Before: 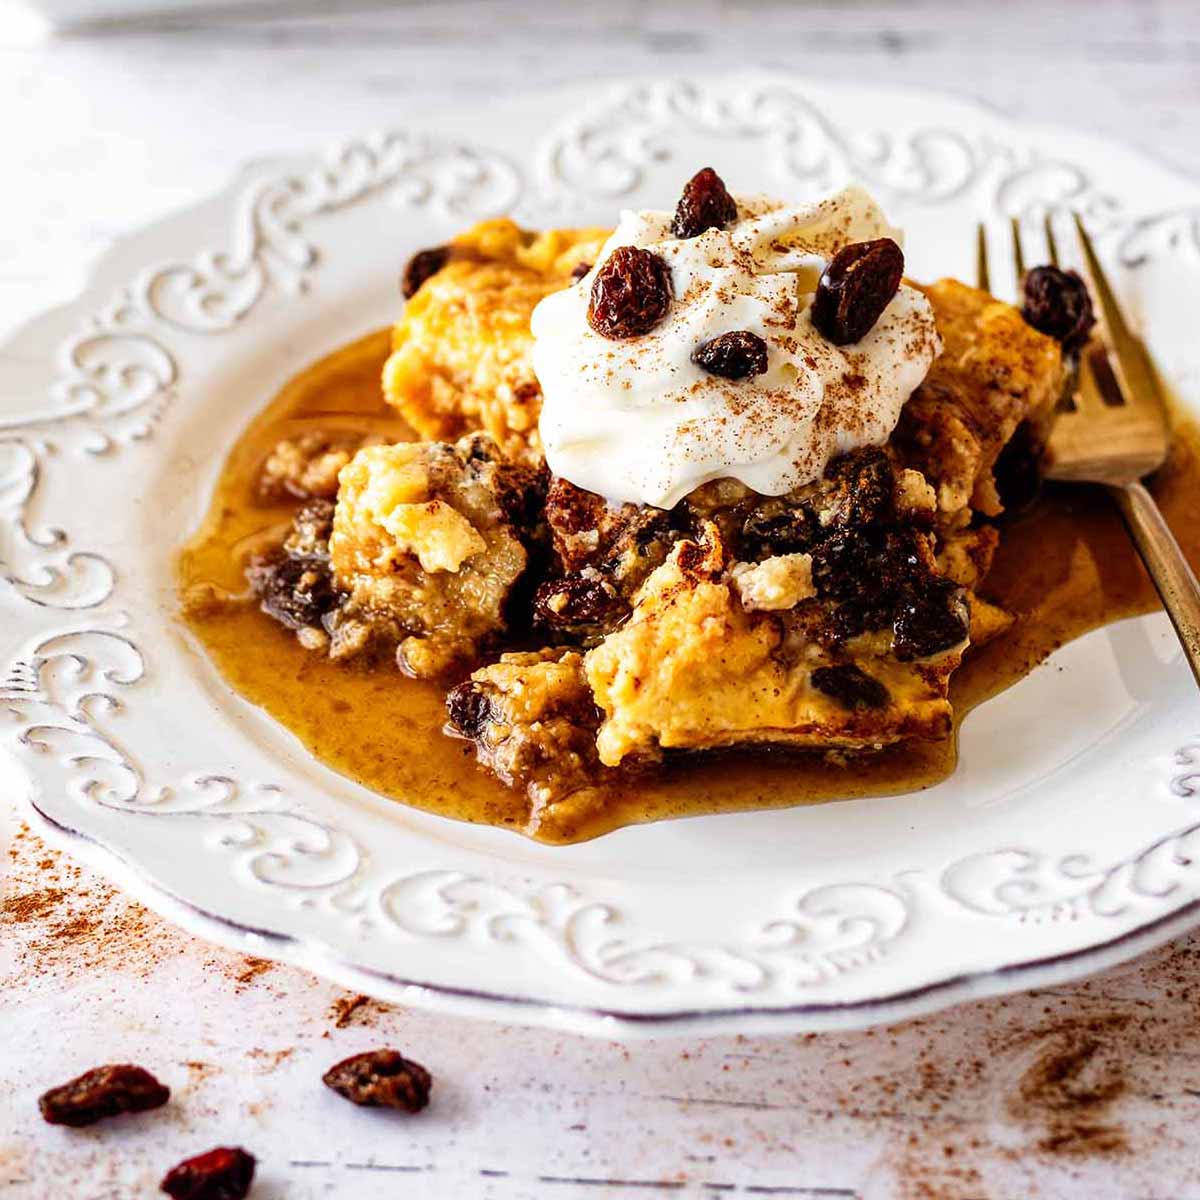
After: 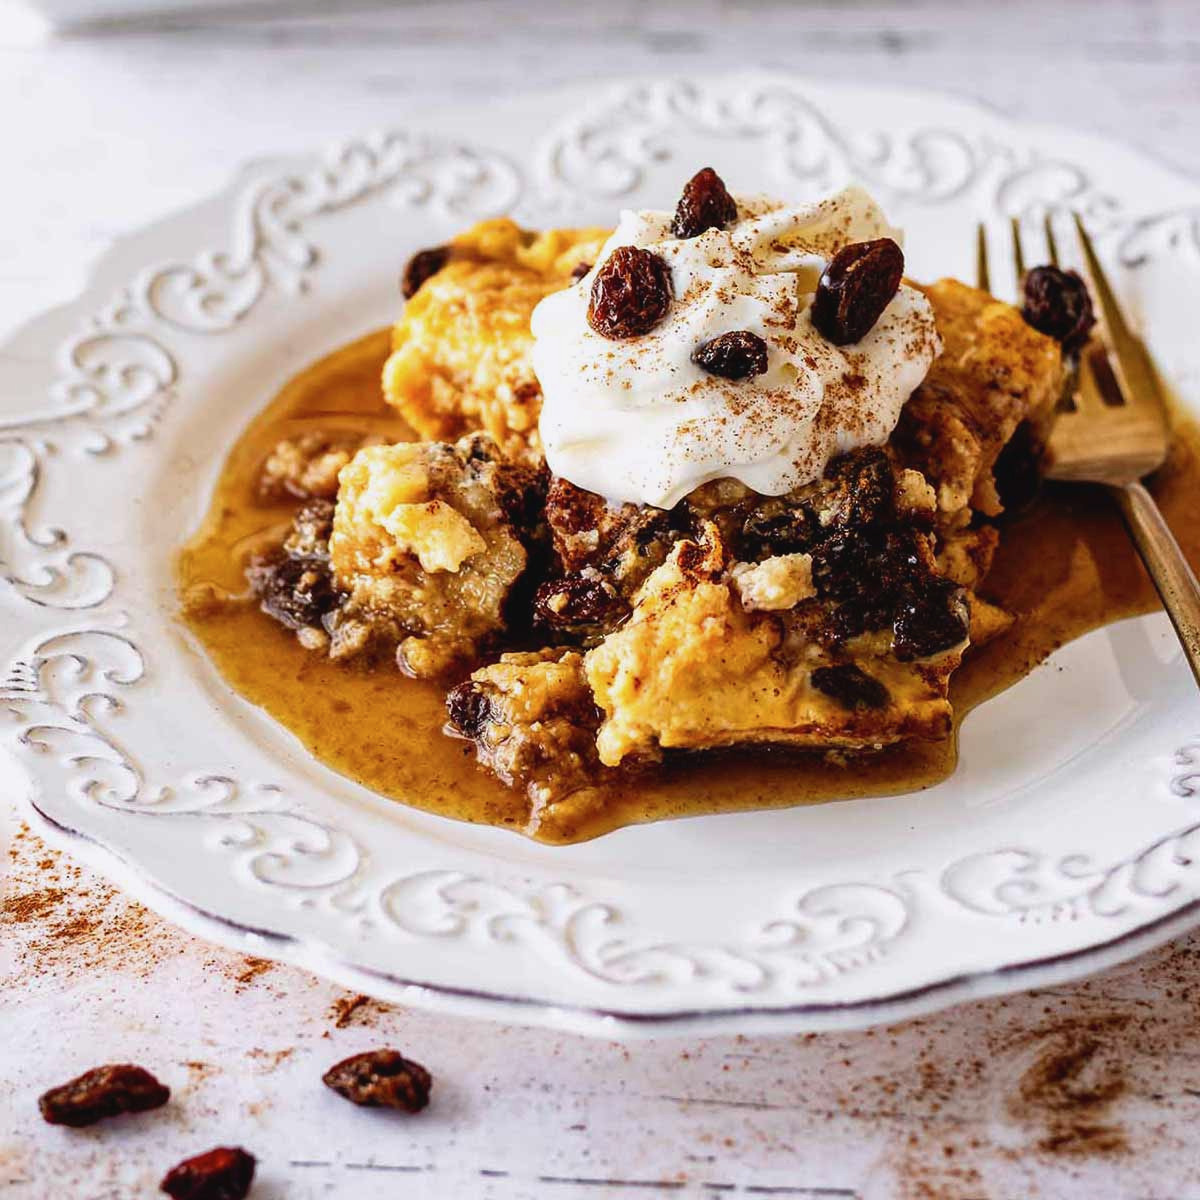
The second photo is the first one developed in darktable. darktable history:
contrast brightness saturation: contrast -0.08, brightness -0.04, saturation -0.11
white balance: red 1.004, blue 1.024
